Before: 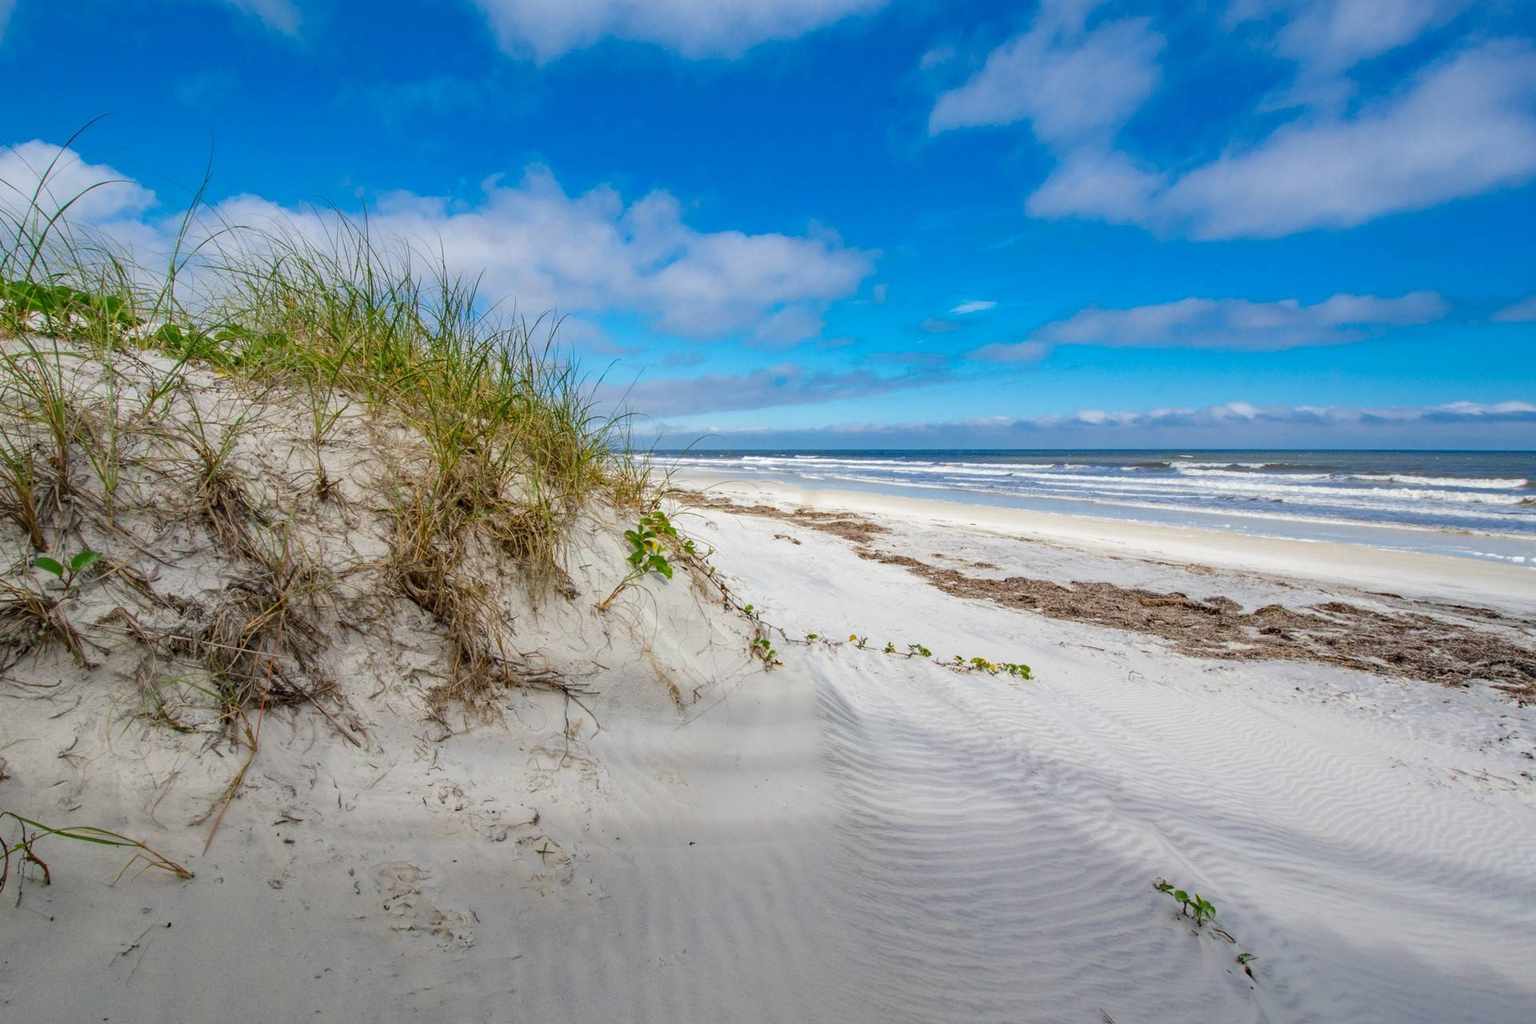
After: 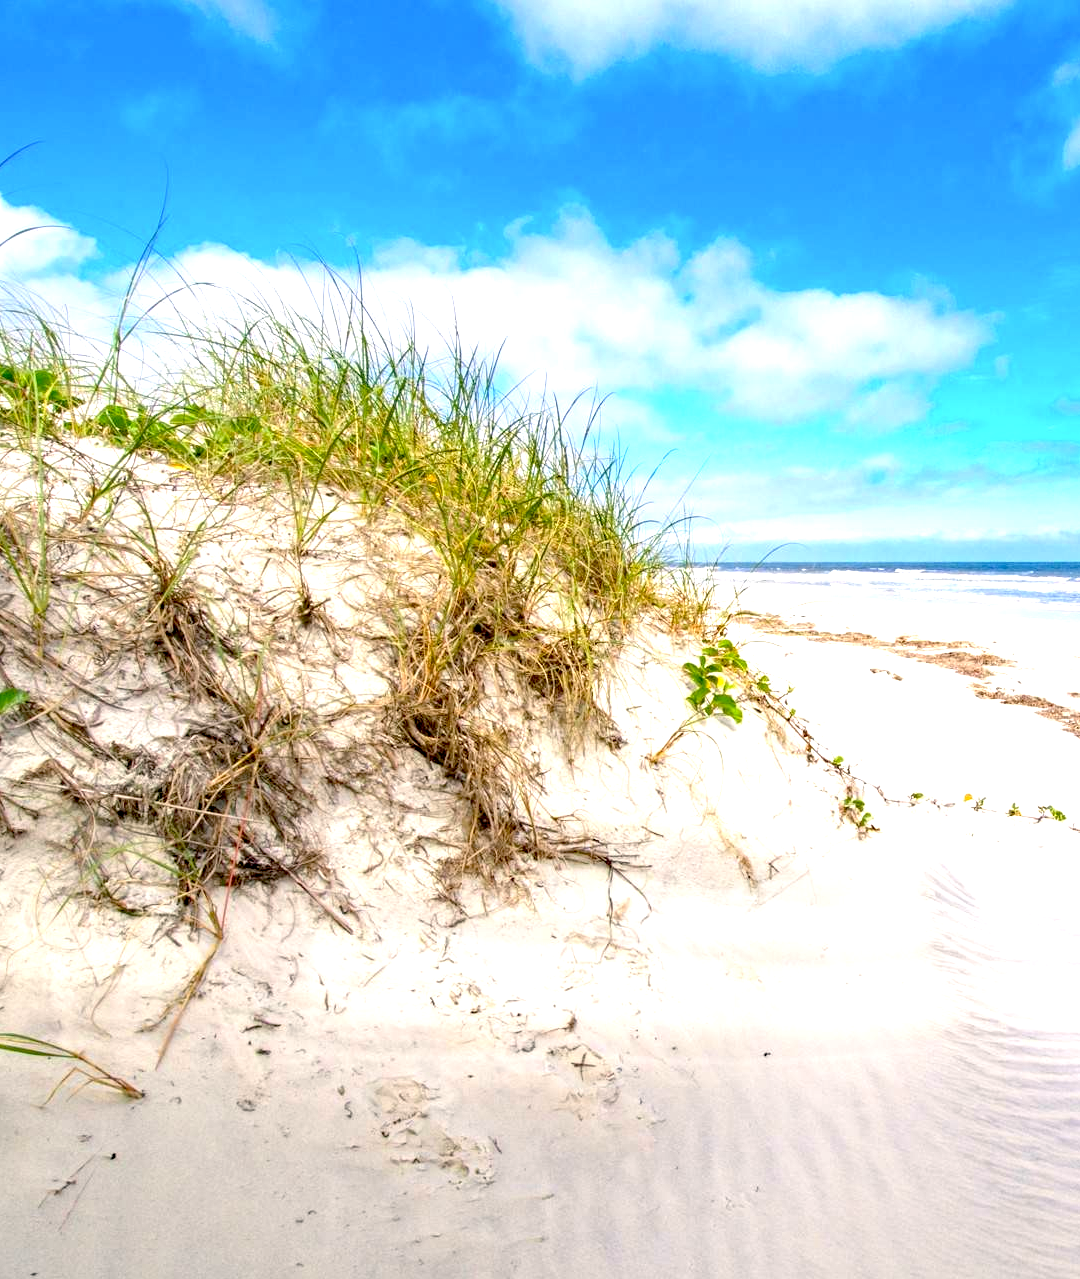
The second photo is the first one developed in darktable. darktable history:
exposure: black level correction 0.009, exposure 1.425 EV, compensate highlight preservation false
crop: left 5.114%, right 38.589%
color correction: highlights a* 3.84, highlights b* 5.07
